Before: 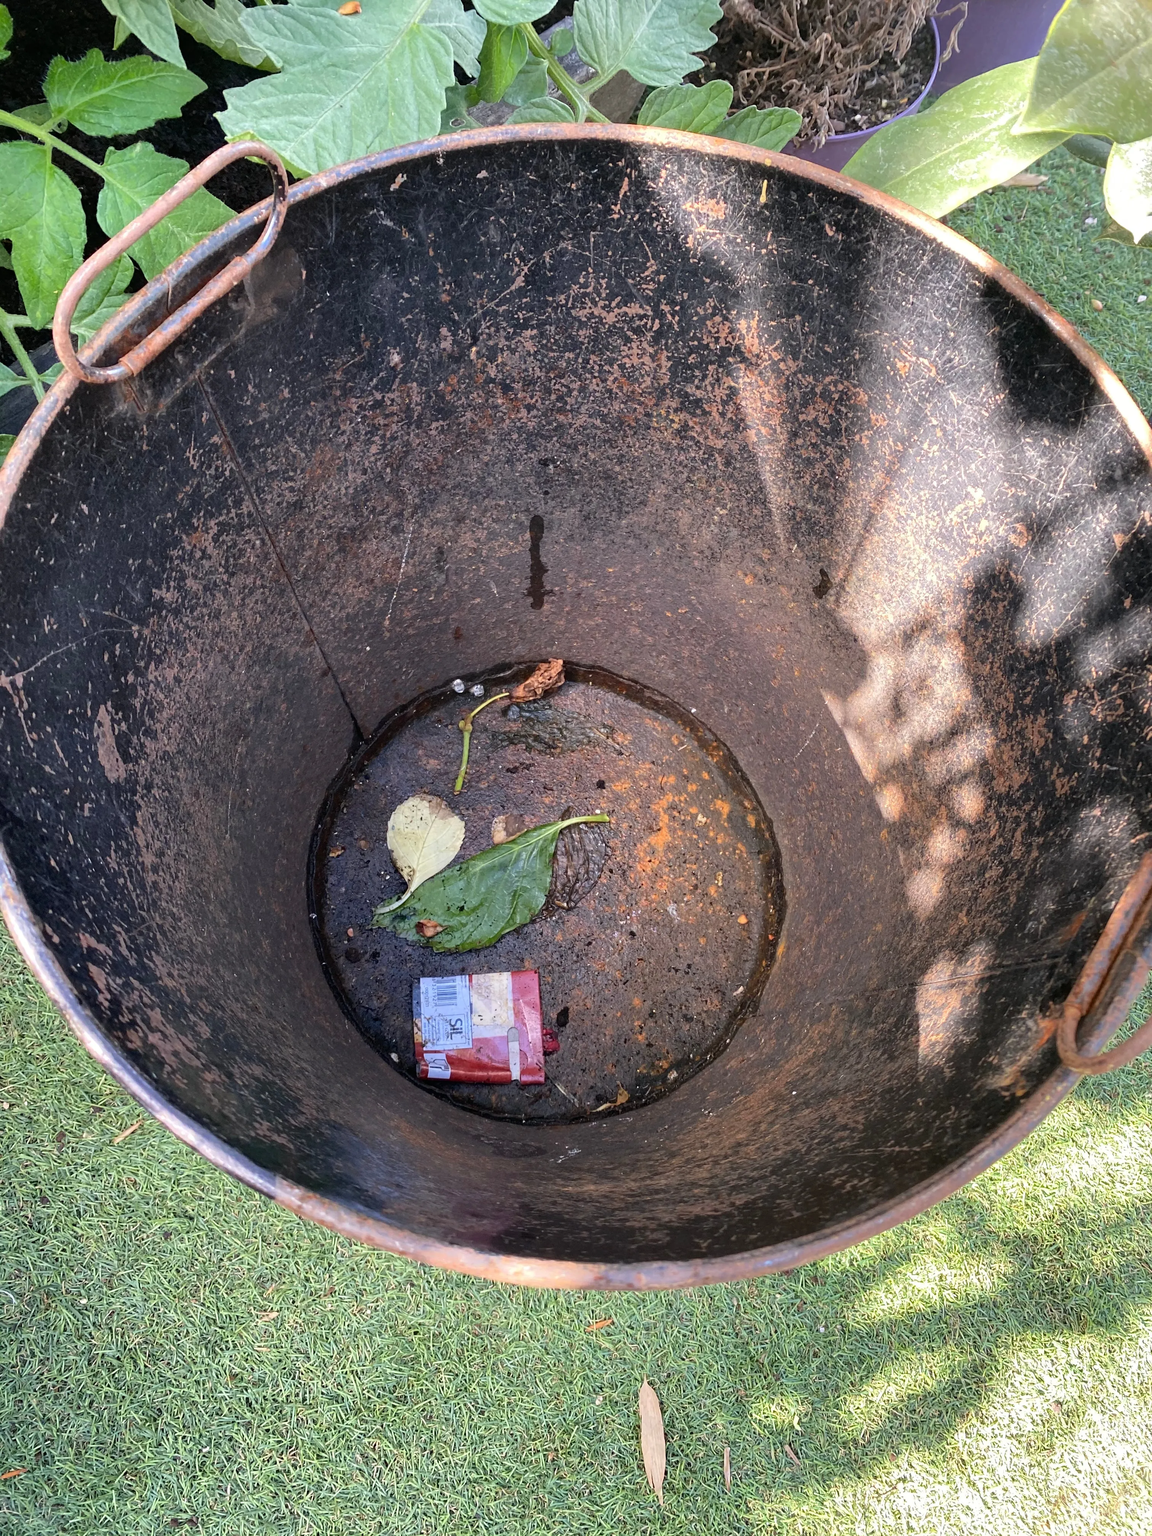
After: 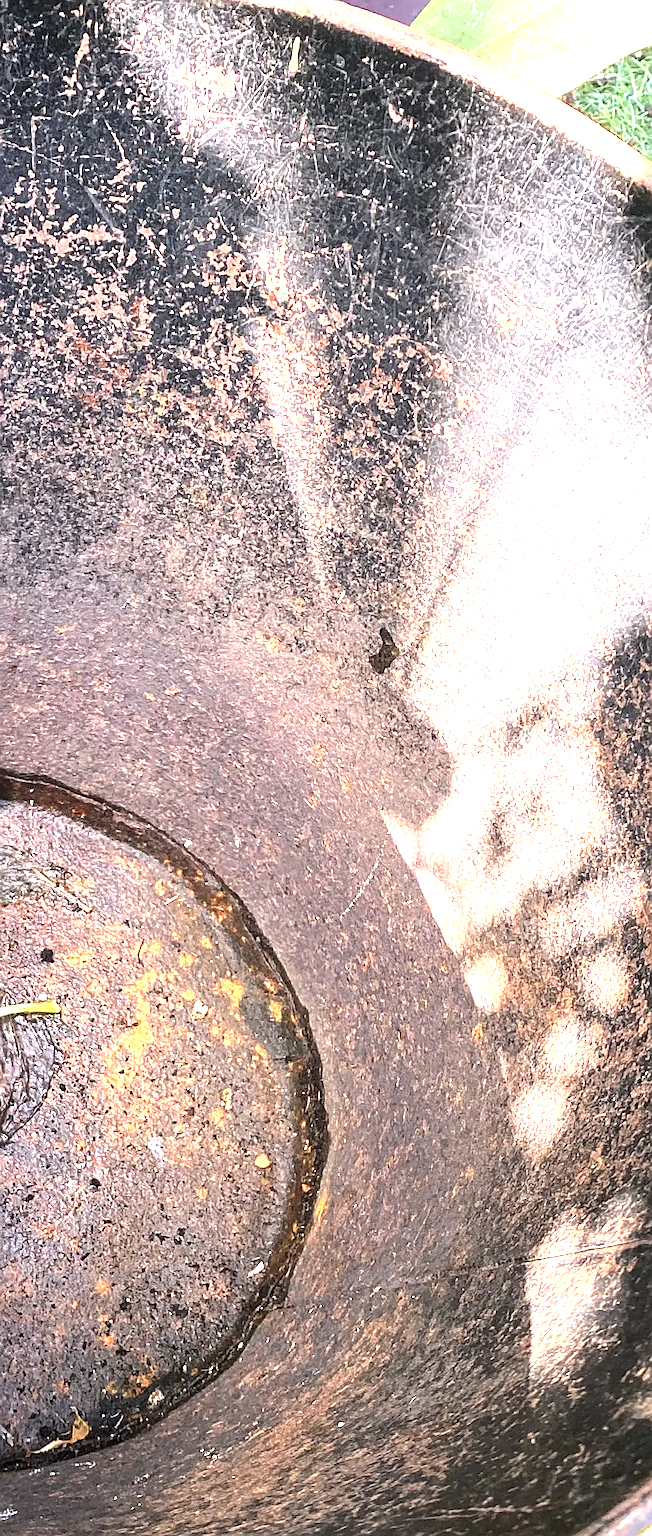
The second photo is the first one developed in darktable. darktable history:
crop and rotate: left 49.488%, top 10.141%, right 13.234%, bottom 24.011%
sharpen: amount 0.752
exposure: black level correction 0, exposure 0.93 EV, compensate exposure bias true, compensate highlight preservation false
tone equalizer: -8 EV -0.757 EV, -7 EV -0.697 EV, -6 EV -0.627 EV, -5 EV -0.409 EV, -3 EV 0.377 EV, -2 EV 0.6 EV, -1 EV 0.68 EV, +0 EV 0.728 EV, edges refinement/feathering 500, mask exposure compensation -1.57 EV, preserve details no
local contrast: detail 109%
